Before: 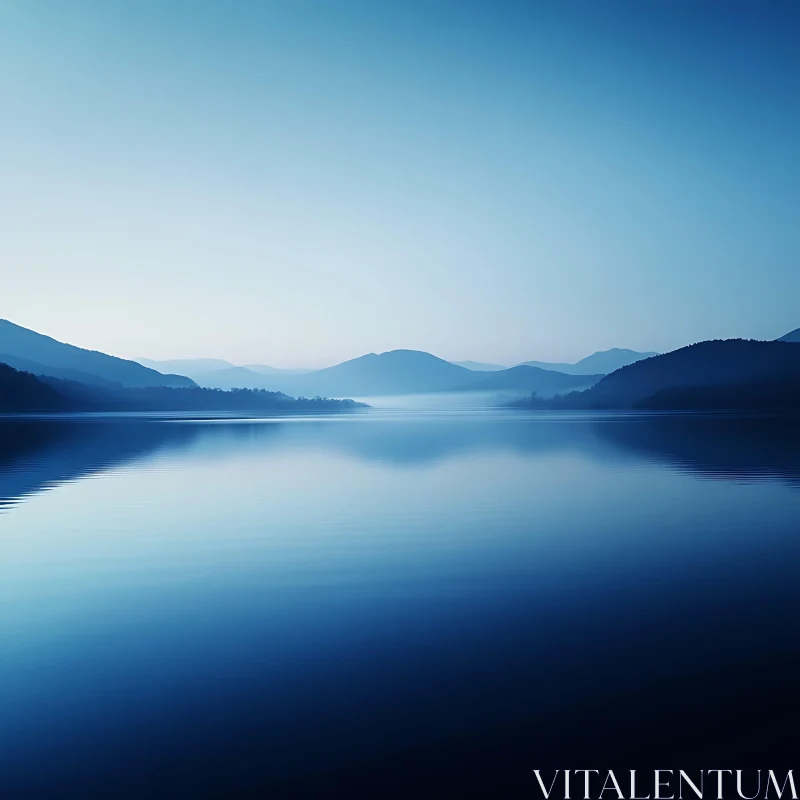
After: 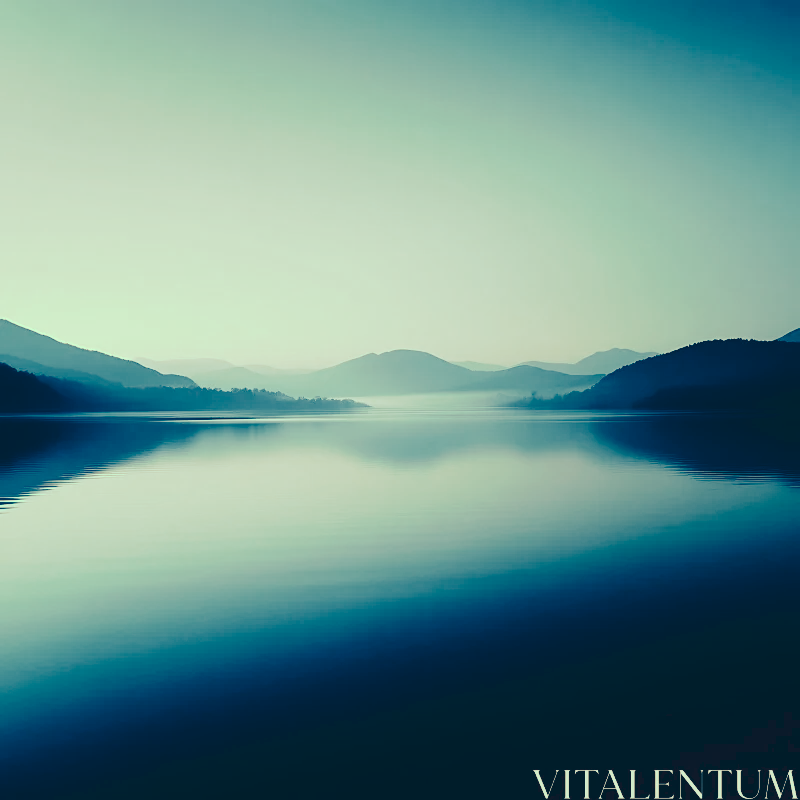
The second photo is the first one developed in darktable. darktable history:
tone curve: curves: ch0 [(0, 0) (0.003, 0.079) (0.011, 0.083) (0.025, 0.088) (0.044, 0.095) (0.069, 0.106) (0.1, 0.115) (0.136, 0.127) (0.177, 0.152) (0.224, 0.198) (0.277, 0.263) (0.335, 0.371) (0.399, 0.483) (0.468, 0.582) (0.543, 0.664) (0.623, 0.726) (0.709, 0.793) (0.801, 0.842) (0.898, 0.896) (1, 1)], preserve colors none
color look up table: target L [91.98, 87.53, 80.66, 65.31, 59.68, 65.1, 65.26, 52.06, 44.23, 35.15, 32.5, 24.47, 201.58, 83.51, 82.71, 80.35, 62.22, 60.04, 59.99, 56.58, 61.21, 52.06, 38.32, 34.11, 36.54, 26.32, 13.44, 1.6, 94.07, 88.67, 77.7, 74.31, 87.91, 86.79, 65.58, 53.97, 66.67, 51.54, 76.46, 46.12, 49.63, 33.08, 32.77, 9.786, 86, 59.29, 48.52, 46.59, 9.056], target a [-29.39, -40.97, -60.11, -43.66, -54.17, -21.99, -10.63, -20.63, -32.76, -16.78, -18.27, -15.08, 0, -3.819, -7.876, 8.176, 21.28, 42.63, 6.086, 1.729, 45, 33.09, 2.558, 12.53, 32.65, 20.04, -11.79, -1.082, -10.68, -2.169, -4.491, -14.48, -2.235, 0.229, 1.304, -3.536, 0.928, 42.55, 7.431, 20.11, 15.3, 2.26, 10.74, -2.617, -64.49, -34.13, -28.49, -9.377, -19.47], target b [46.76, 57.9, 43.58, 21.52, 36.91, 41.83, 23.09, 17.92, 23.83, 14.69, 7.883, -3.679, -0.001, 49.34, 63.39, 34.61, 40.62, 44.92, 23.27, 42.4, 28.81, 15.09, 4.885, 17.63, 22.3, -0.248, -9.587, -27.85, 22.48, 18.74, 22.35, 6.63, 16.14, 16.18, 11.86, 12.67, -14.98, 8.664, 0.465, 4.697, 1.871, -22.78, -27.56, -21.69, 12.43, -2.898, 4.315, -1.254, -23.72], num patches 49
